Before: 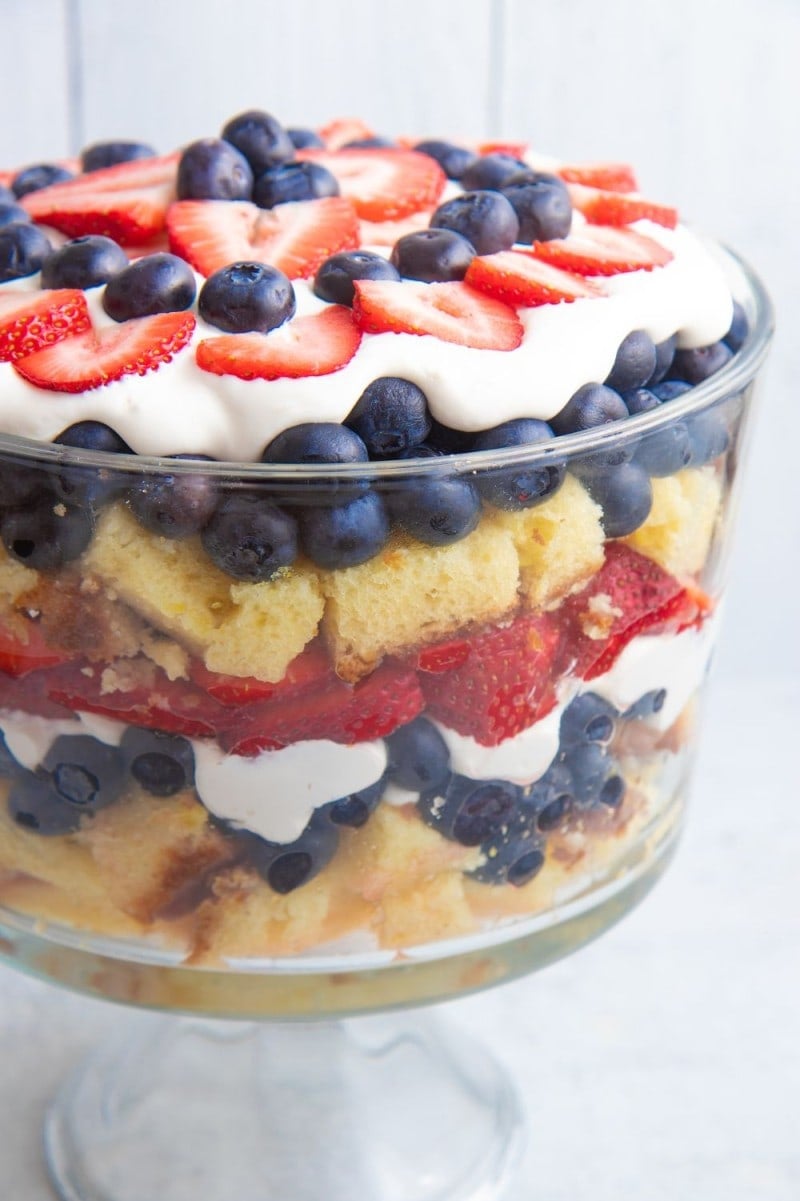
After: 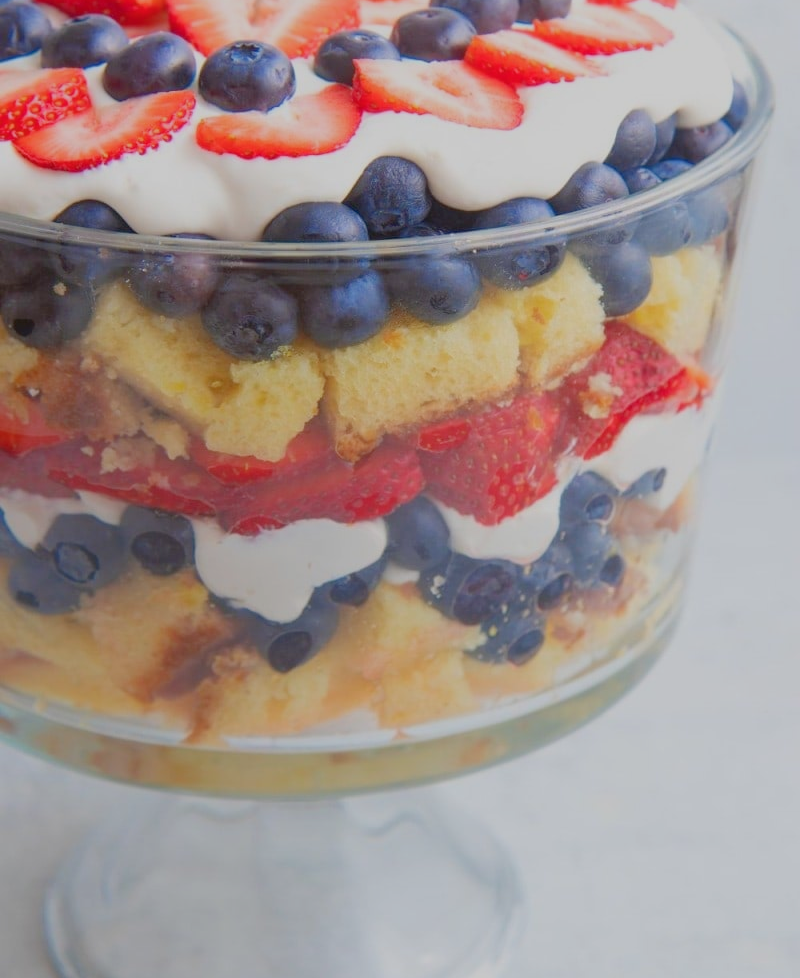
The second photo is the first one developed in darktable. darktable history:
crop and rotate: top 18.507%
color balance rgb: contrast -30%
